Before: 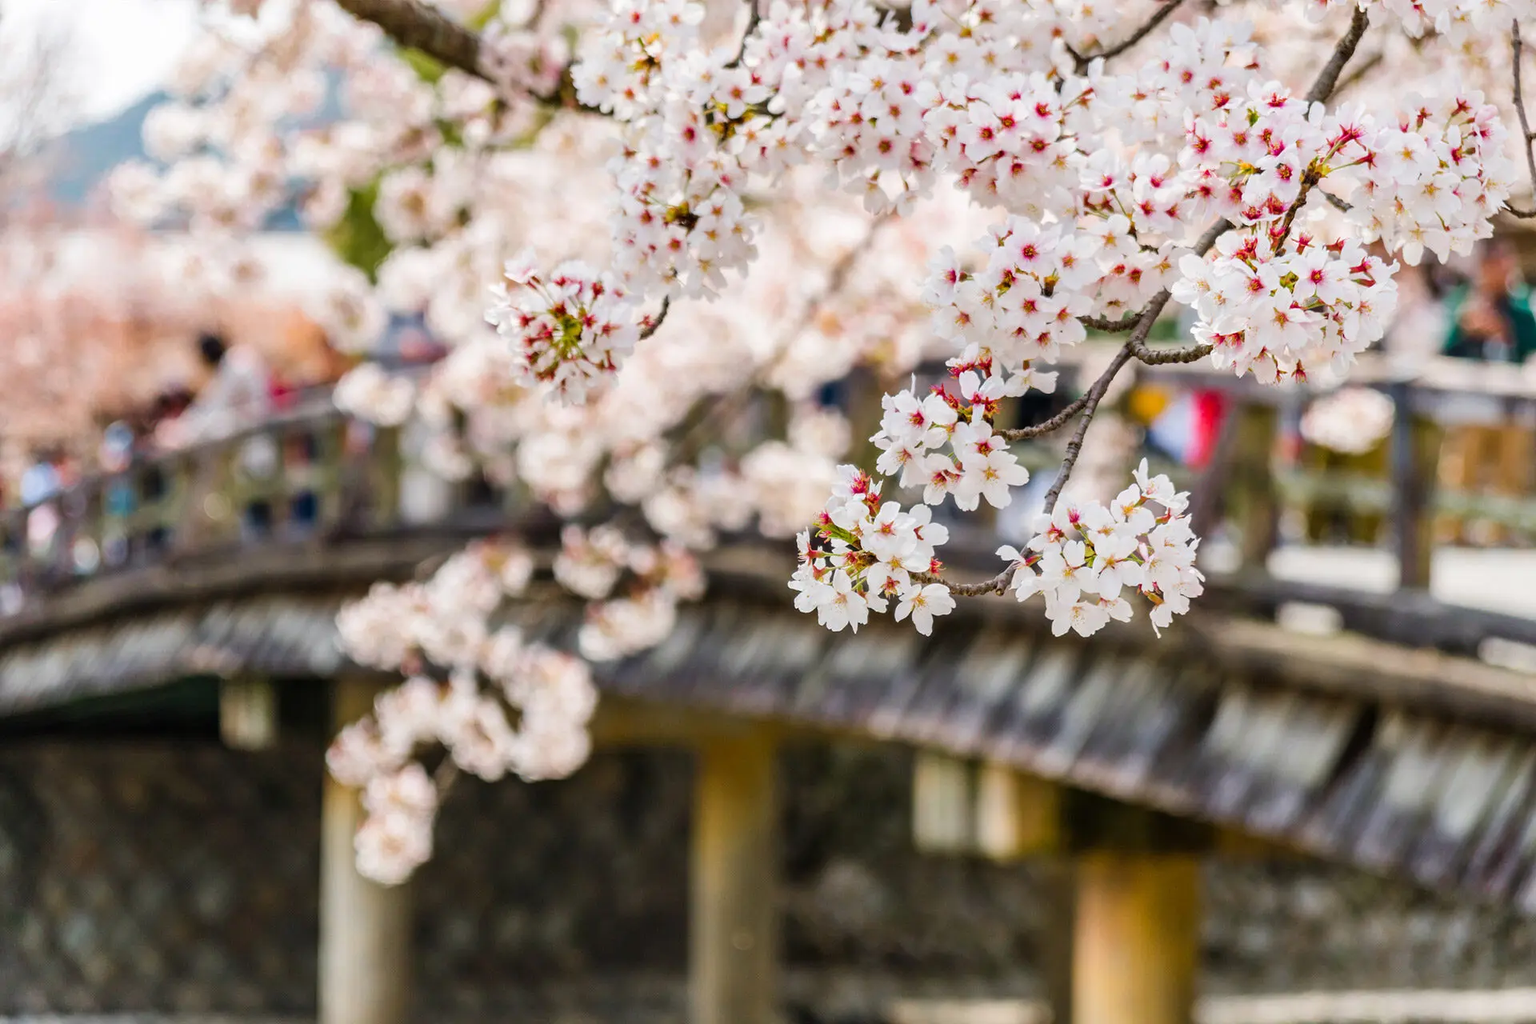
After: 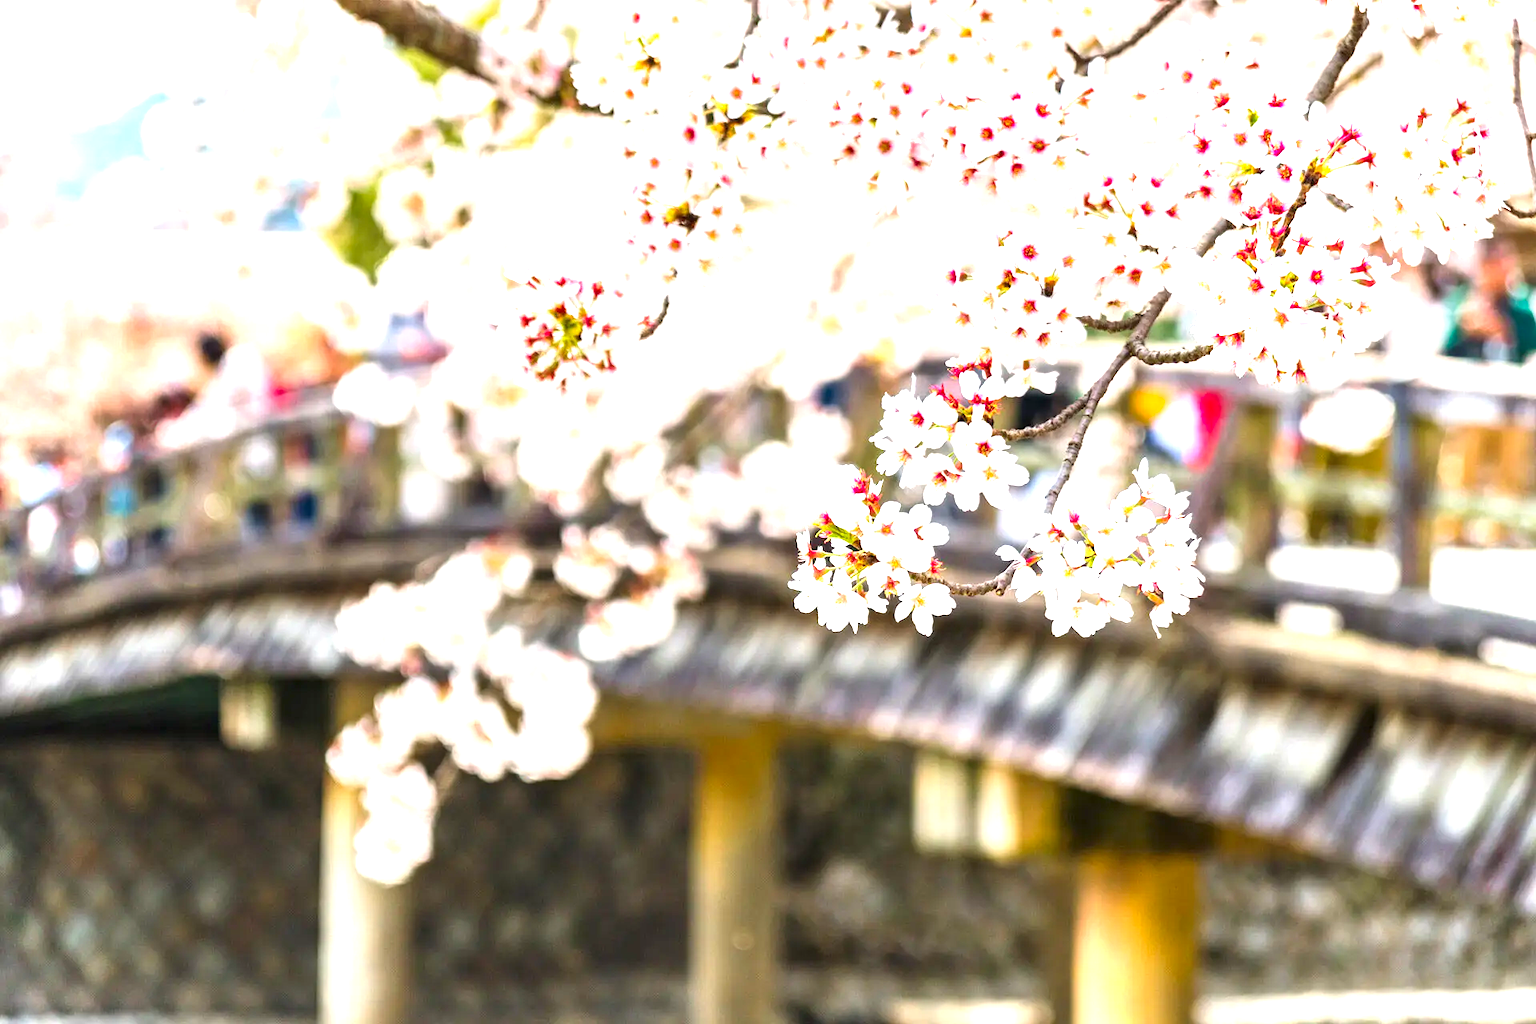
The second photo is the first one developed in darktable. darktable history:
contrast brightness saturation: saturation 0.096
exposure: black level correction 0, exposure 1.391 EV, compensate highlight preservation false
